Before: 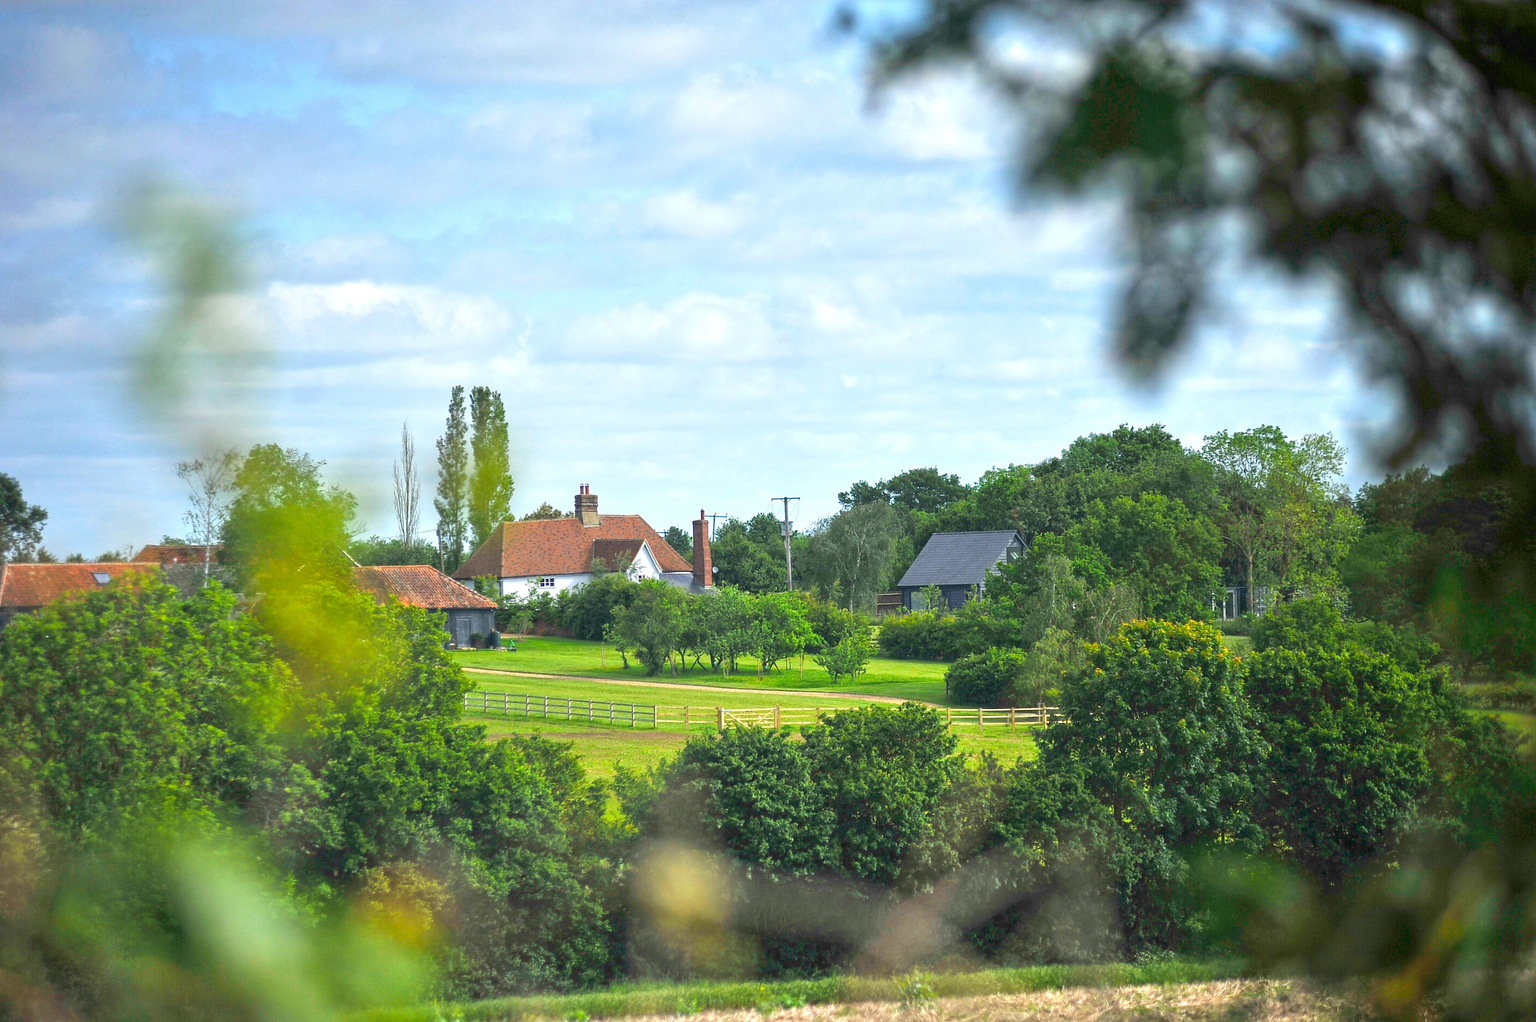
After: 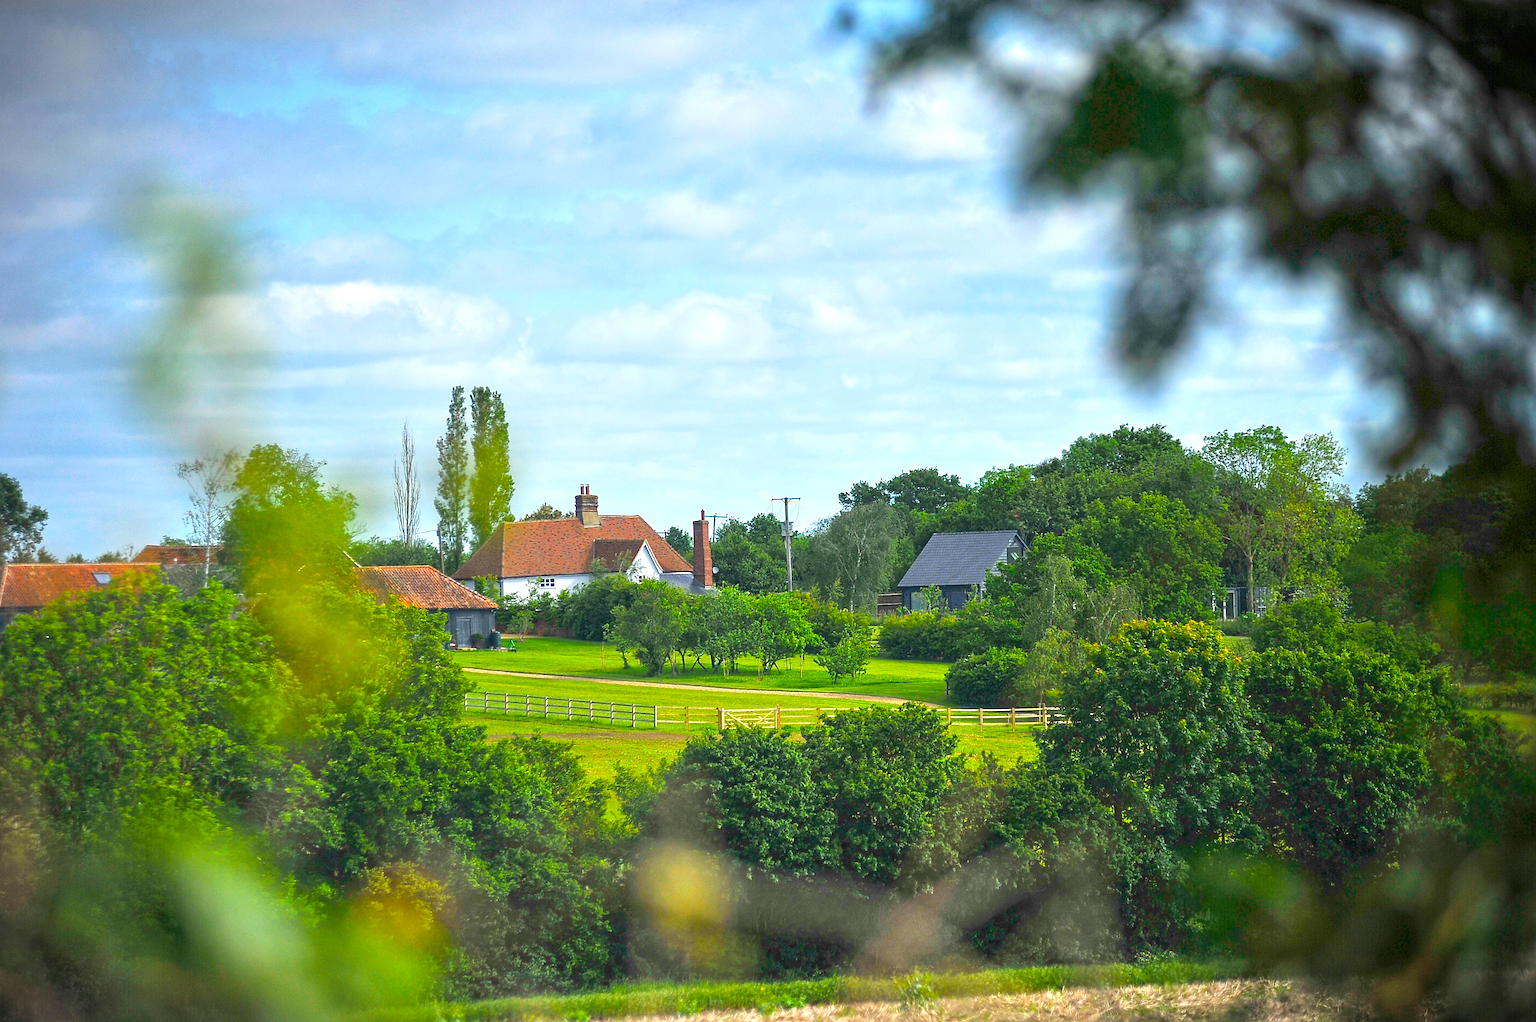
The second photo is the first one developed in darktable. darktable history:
color balance rgb: perceptual saturation grading › global saturation 29.54%
vignetting: fall-off start 99.95%, brightness -0.628, saturation -0.681, width/height ratio 1.325
sharpen: amount 0.491
